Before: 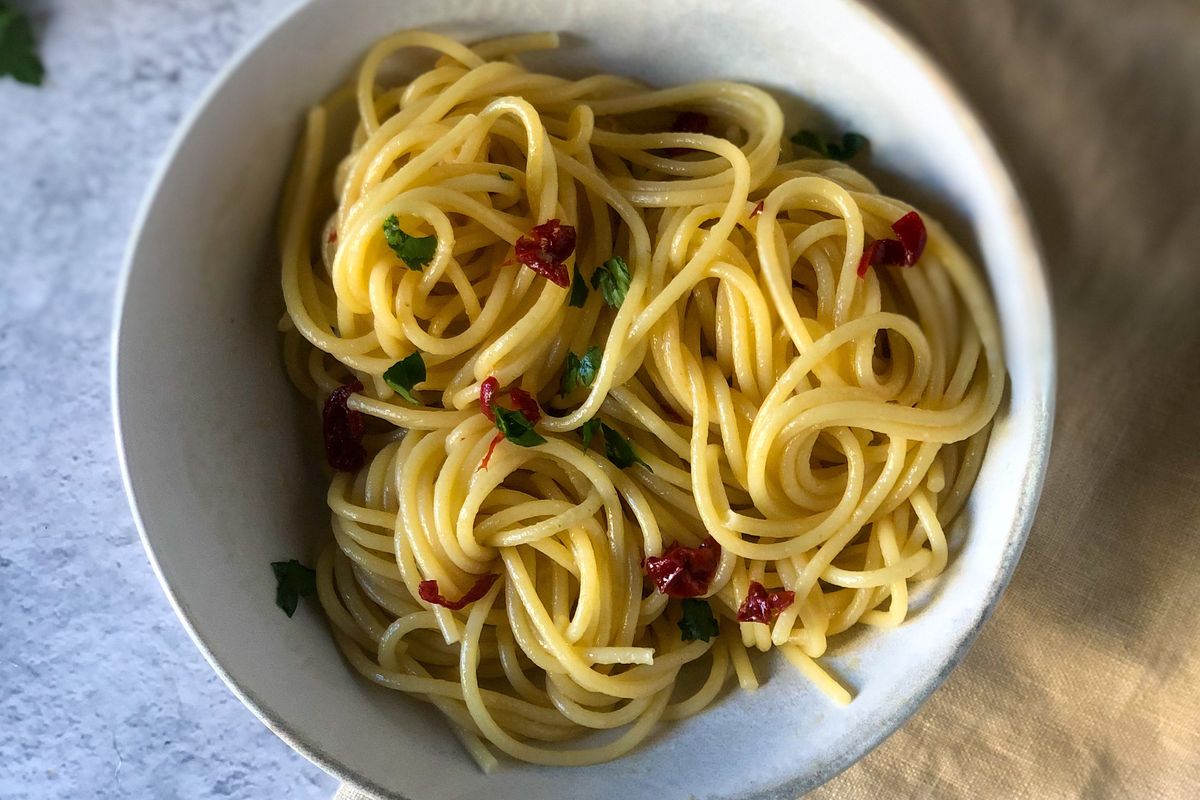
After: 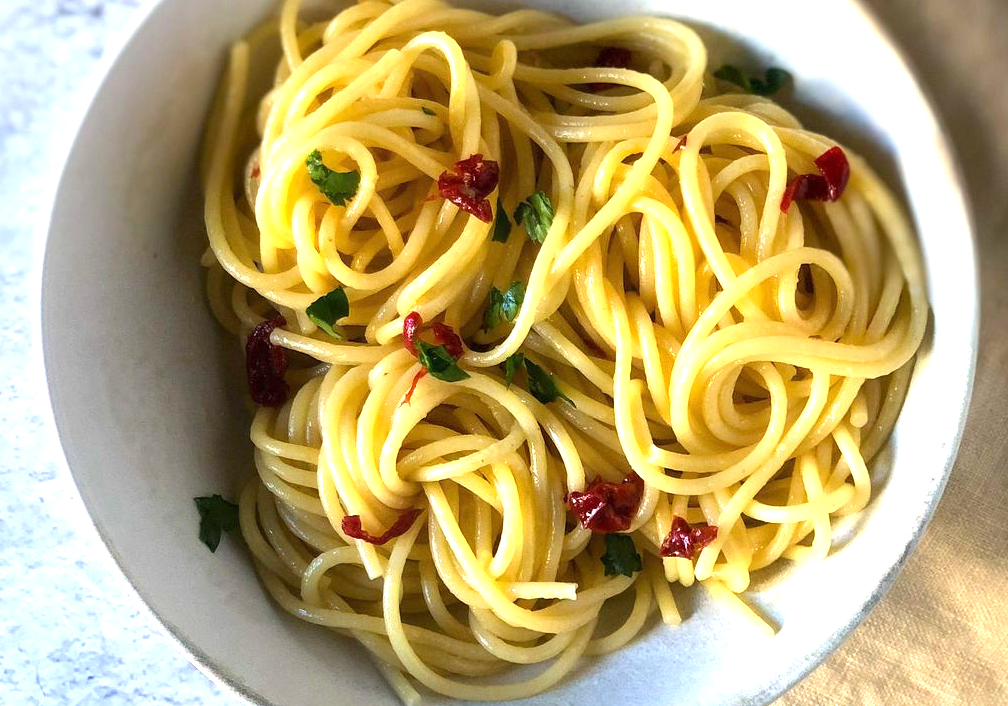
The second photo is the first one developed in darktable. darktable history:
crop: left 6.446%, top 8.188%, right 9.538%, bottom 3.548%
exposure: exposure 1 EV, compensate highlight preservation false
